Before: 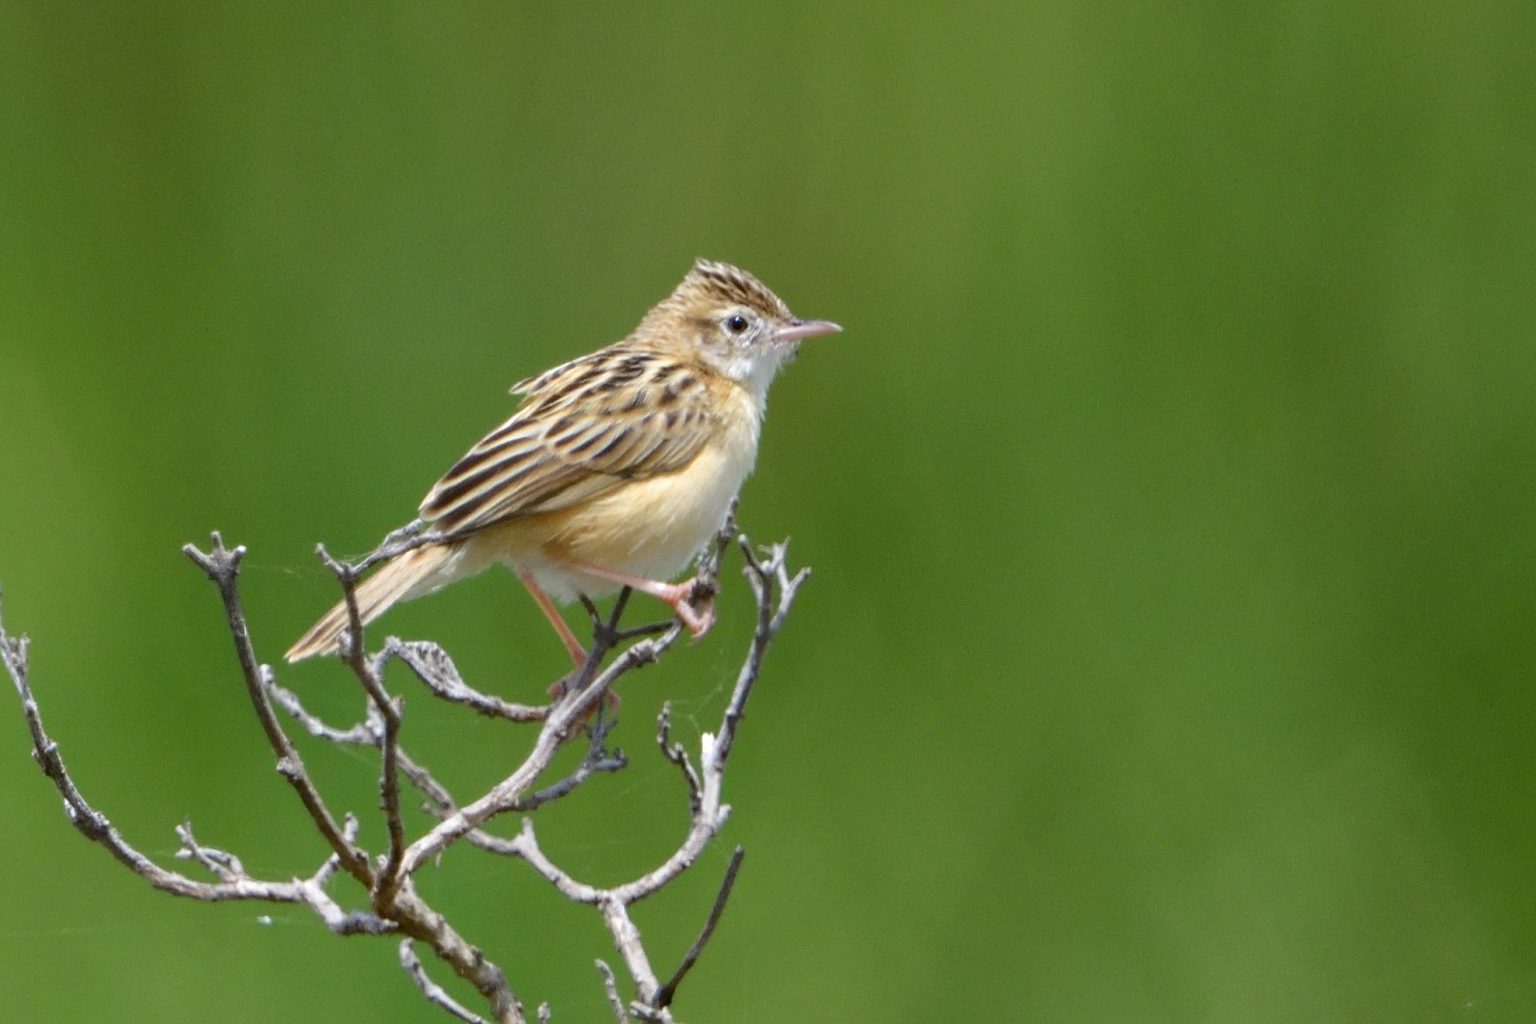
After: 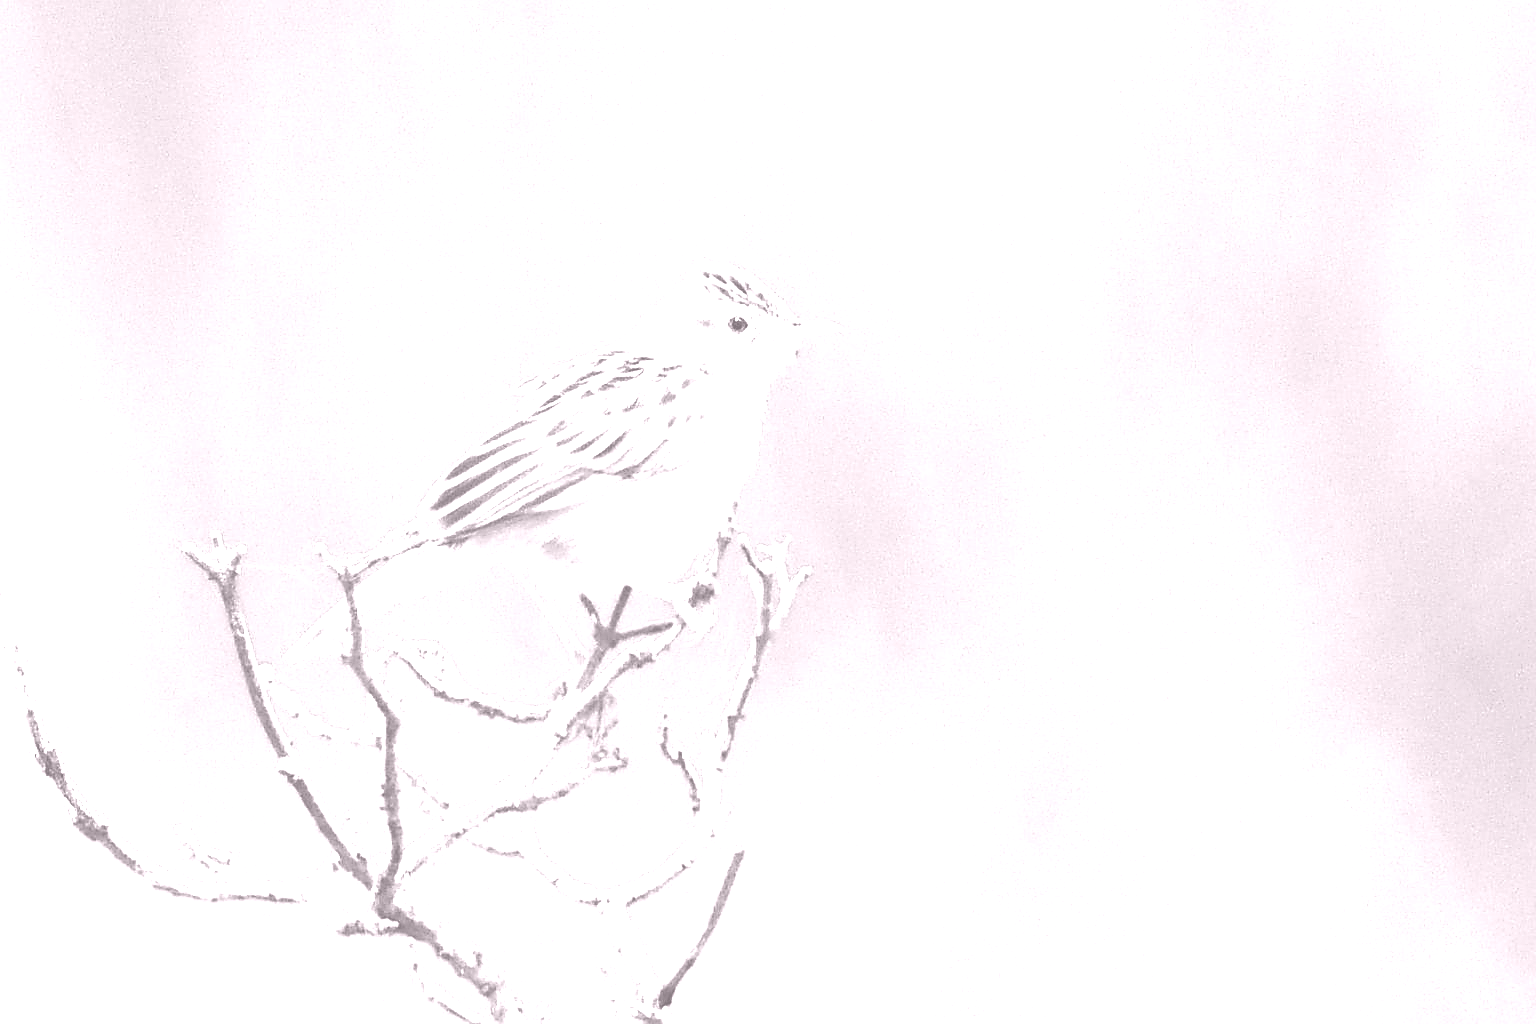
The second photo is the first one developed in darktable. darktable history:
sharpen: radius 1.4, amount 1.25, threshold 0.7
contrast brightness saturation: contrast 0.12, brightness -0.12, saturation 0.2
exposure: exposure 0.6 EV, compensate highlight preservation false
color balance rgb: linear chroma grading › global chroma 25%, perceptual saturation grading › global saturation 40%, perceptual brilliance grading › global brilliance 30%, global vibrance 40%
colorize: hue 25.2°, saturation 83%, source mix 82%, lightness 79%, version 1
